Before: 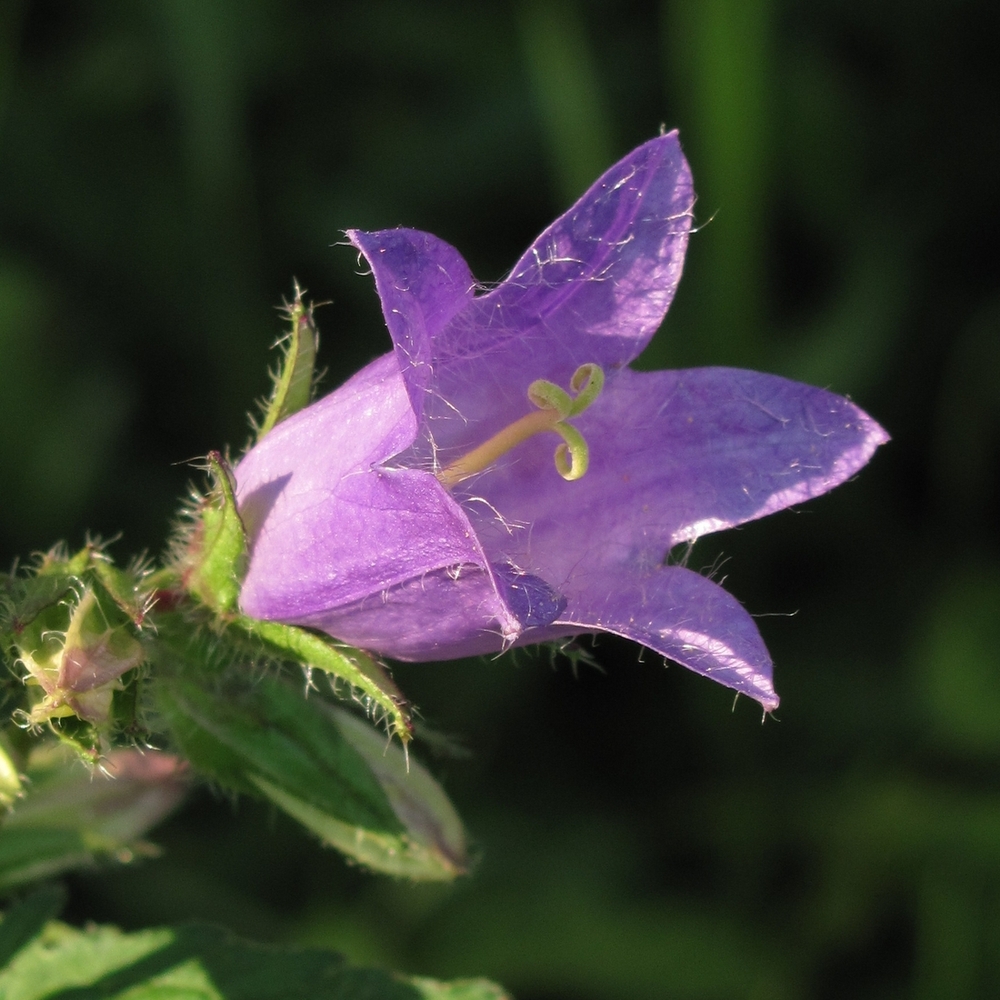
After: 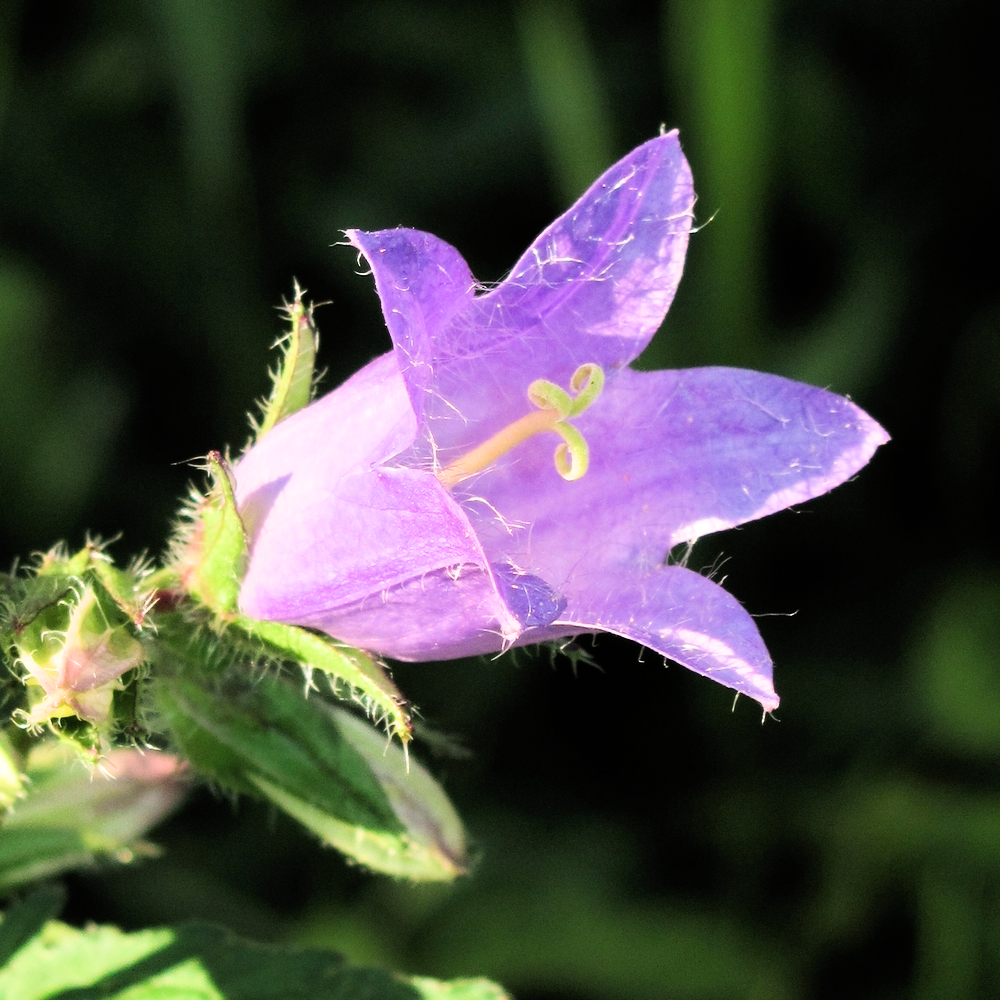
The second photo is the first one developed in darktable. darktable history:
filmic rgb: black relative exposure -8.02 EV, white relative exposure 4.01 EV, hardness 4.2, latitude 49.91%, contrast 1.101, contrast in shadows safe
exposure: black level correction 0.001, exposure 1 EV, compensate exposure bias true, compensate highlight preservation false
tone equalizer: -8 EV 0.001 EV, -7 EV -0.002 EV, -6 EV 0.002 EV, -5 EV -0.032 EV, -4 EV -0.093 EV, -3 EV -0.14 EV, -2 EV 0.216 EV, -1 EV 0.724 EV, +0 EV 0.519 EV
